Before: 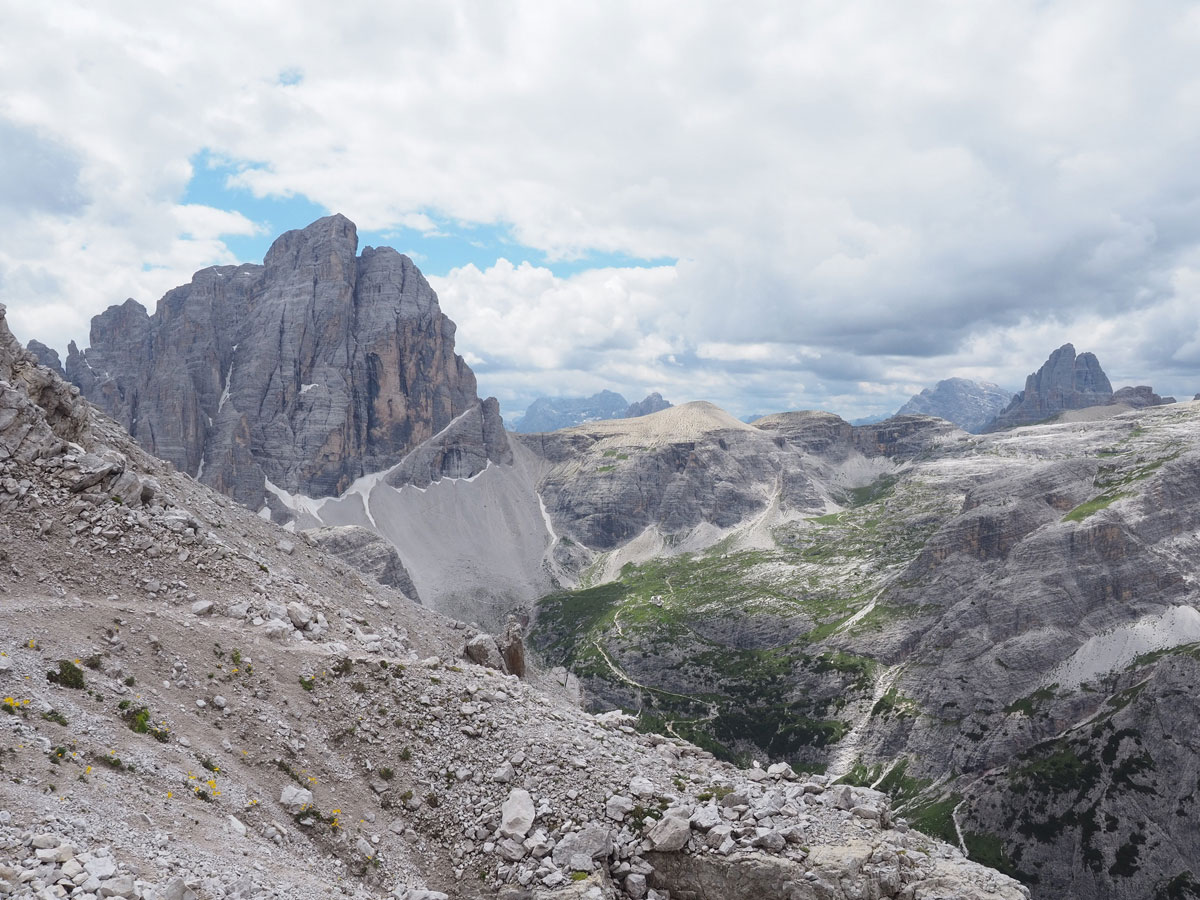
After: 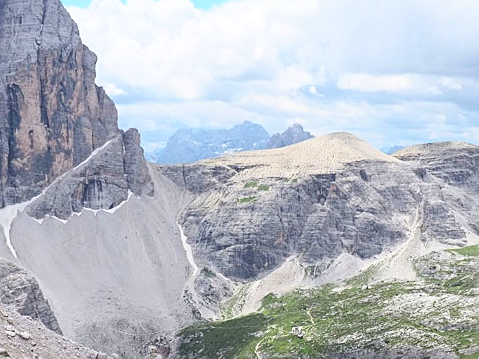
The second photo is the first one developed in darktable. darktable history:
crop: left 30%, top 30%, right 30%, bottom 30%
contrast brightness saturation: contrast 0.2, brightness 0.16, saturation 0.22
sharpen: on, module defaults
exposure: exposure 0.128 EV, compensate highlight preservation false
